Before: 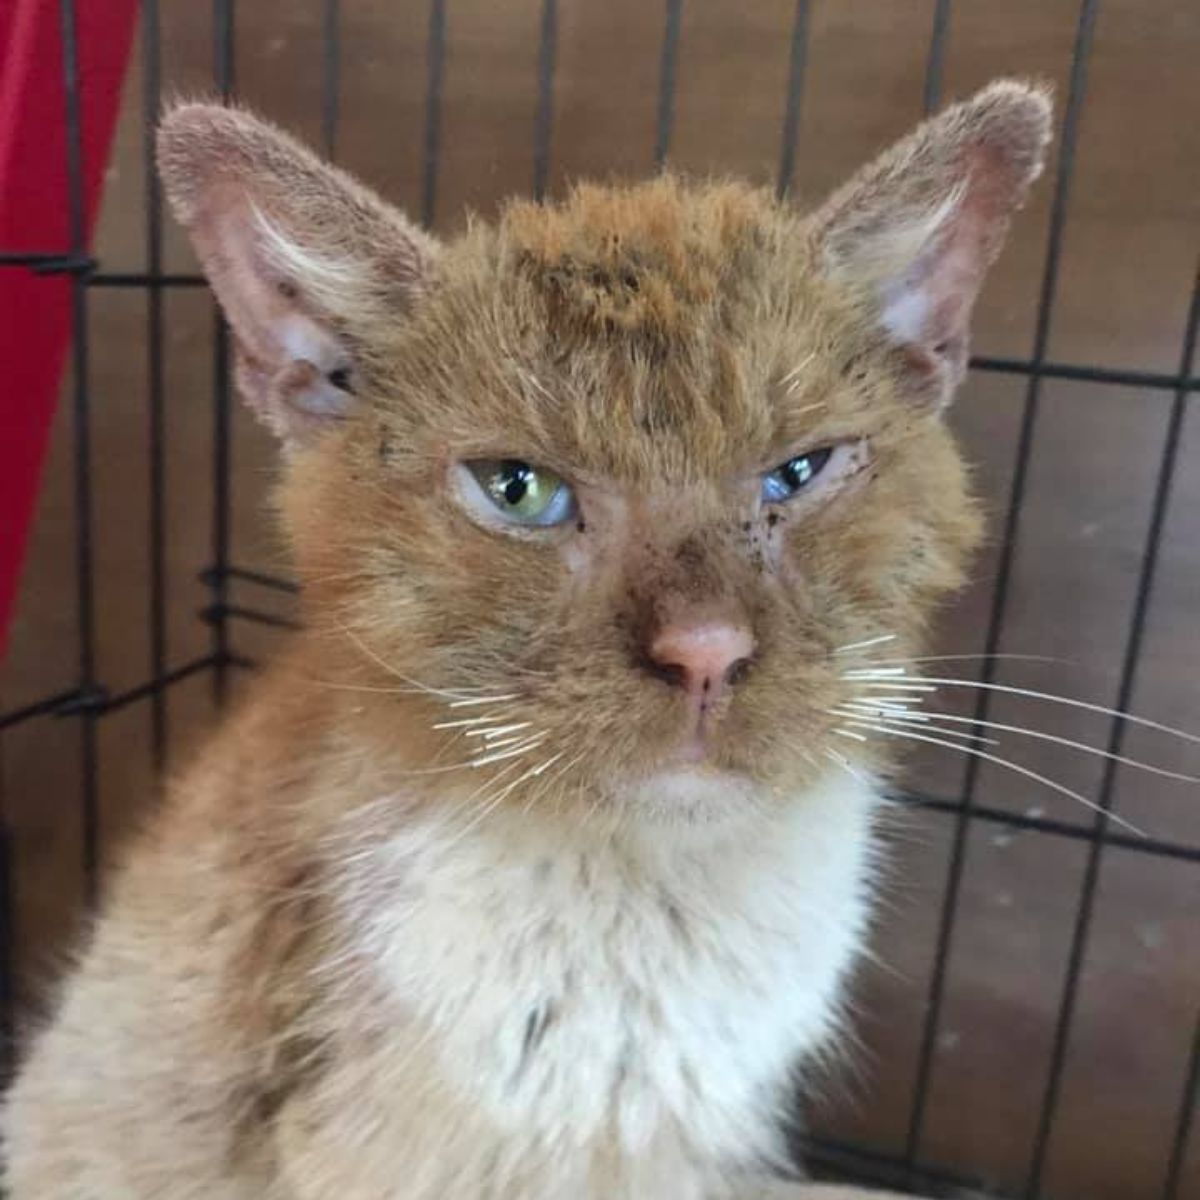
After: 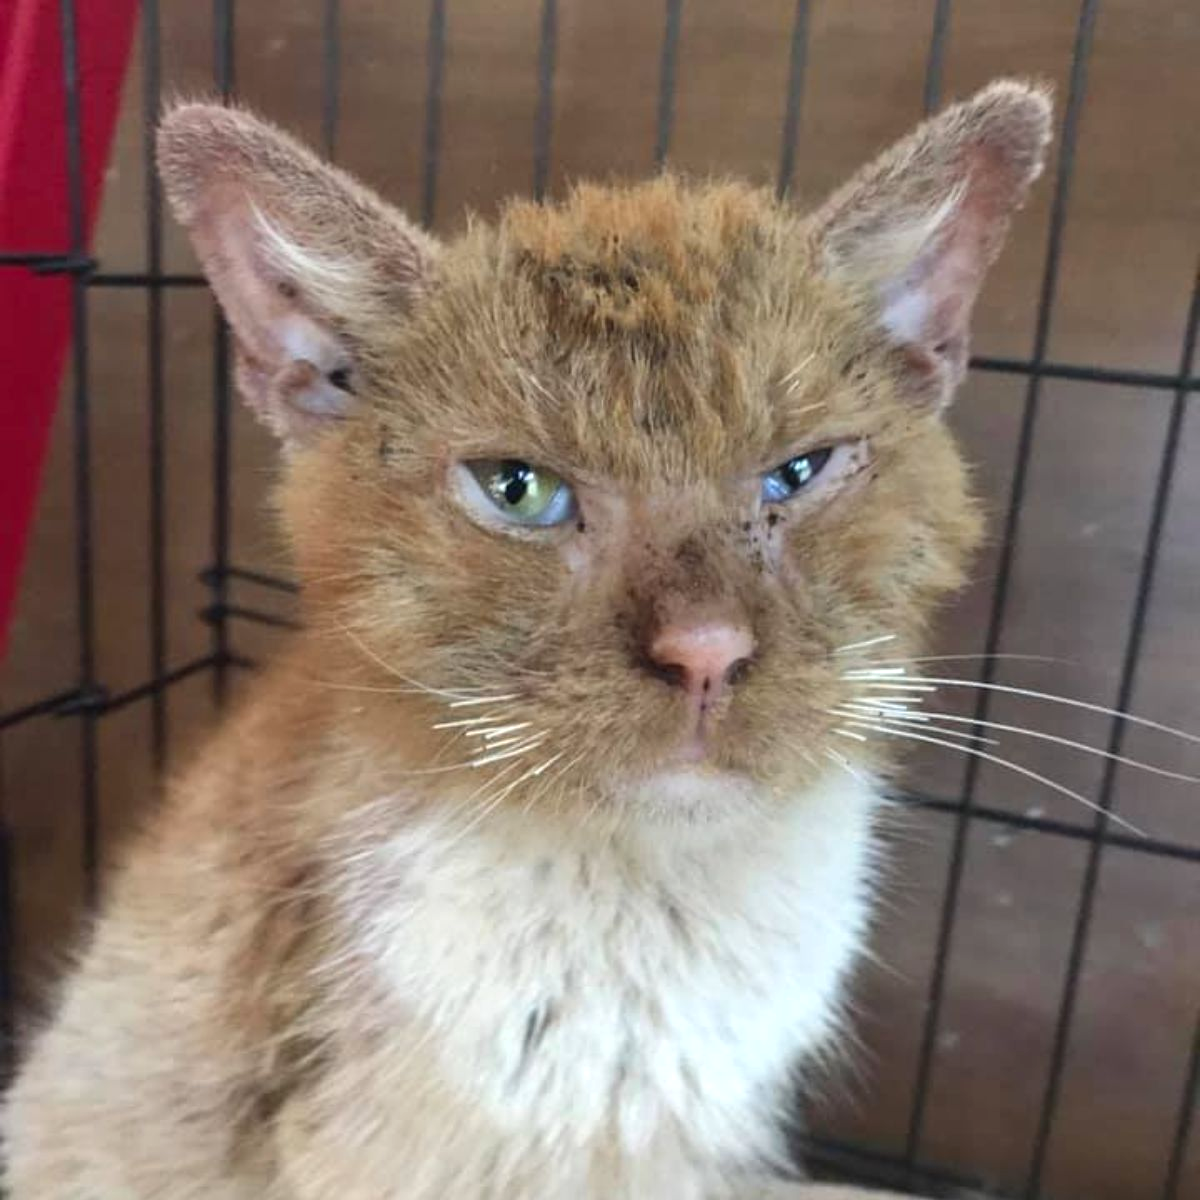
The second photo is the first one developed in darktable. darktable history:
exposure: exposure 0.207 EV, compensate highlight preservation false
